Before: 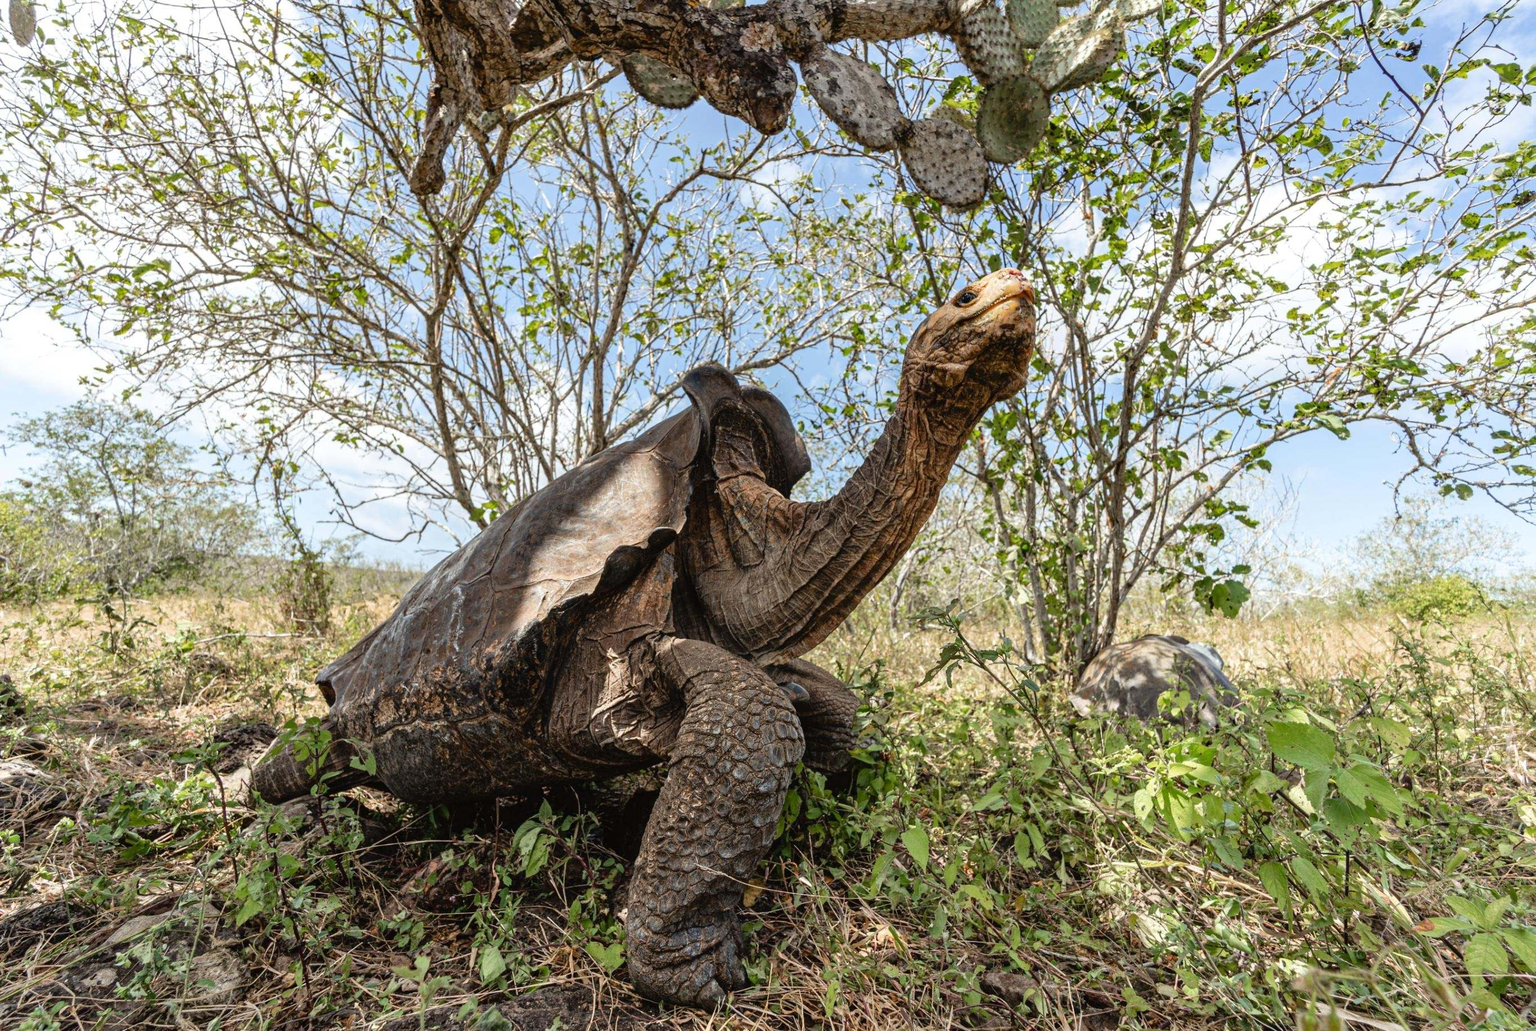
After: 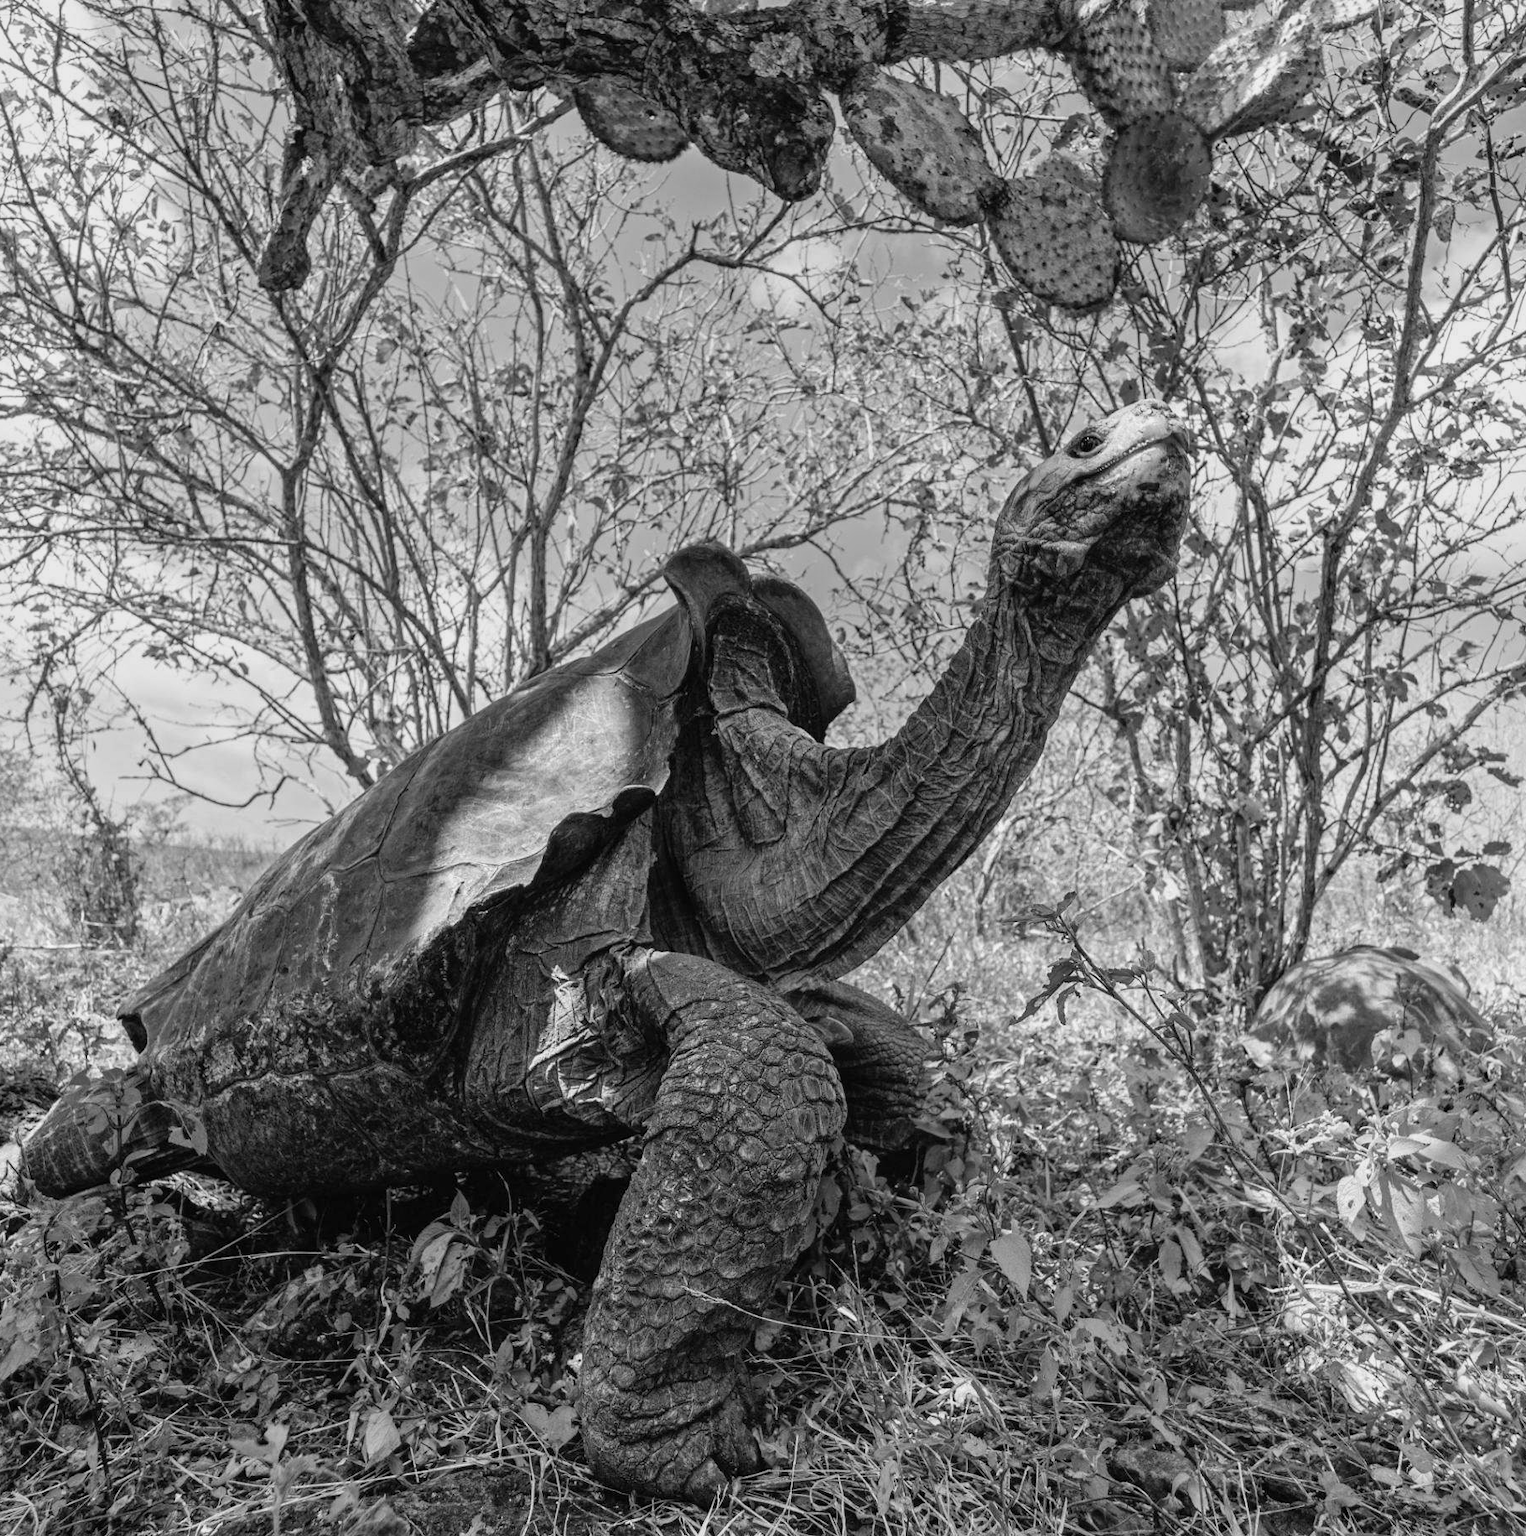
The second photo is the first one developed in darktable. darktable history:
crop and rotate: left 15.446%, right 17.836%
monochrome: a 26.22, b 42.67, size 0.8
